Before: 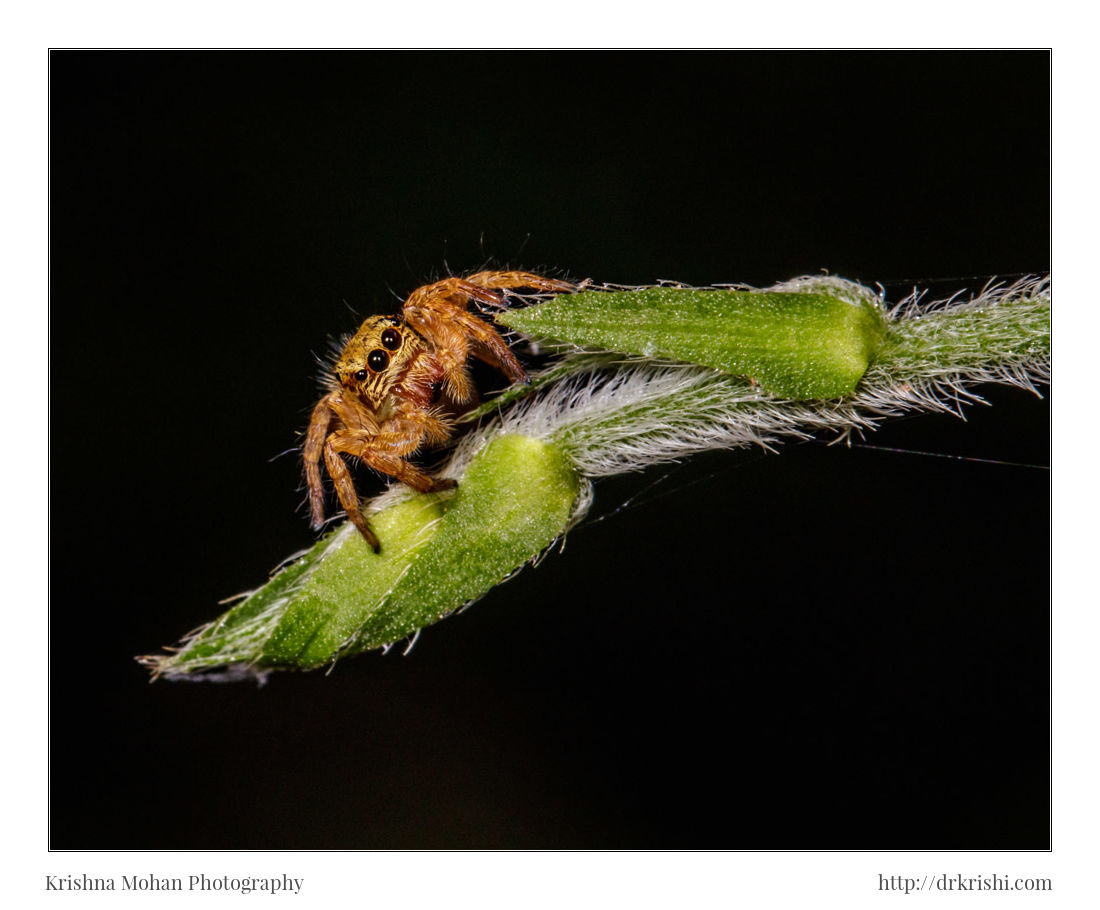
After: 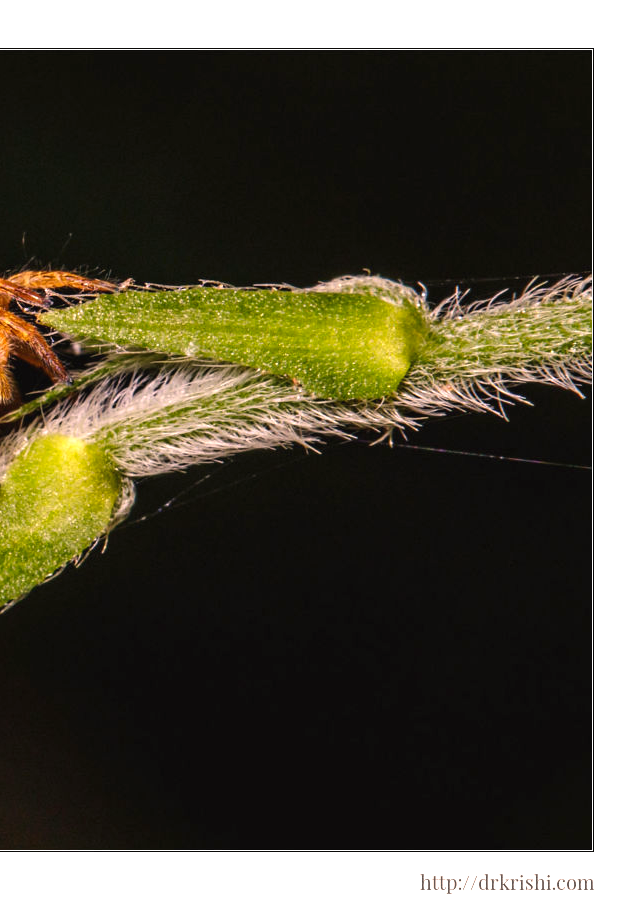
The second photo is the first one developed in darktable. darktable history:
exposure: black level correction -0.002, exposure 0.536 EV, compensate highlight preservation false
color correction: highlights a* 11.8, highlights b* 12.08
crop: left 41.714%
